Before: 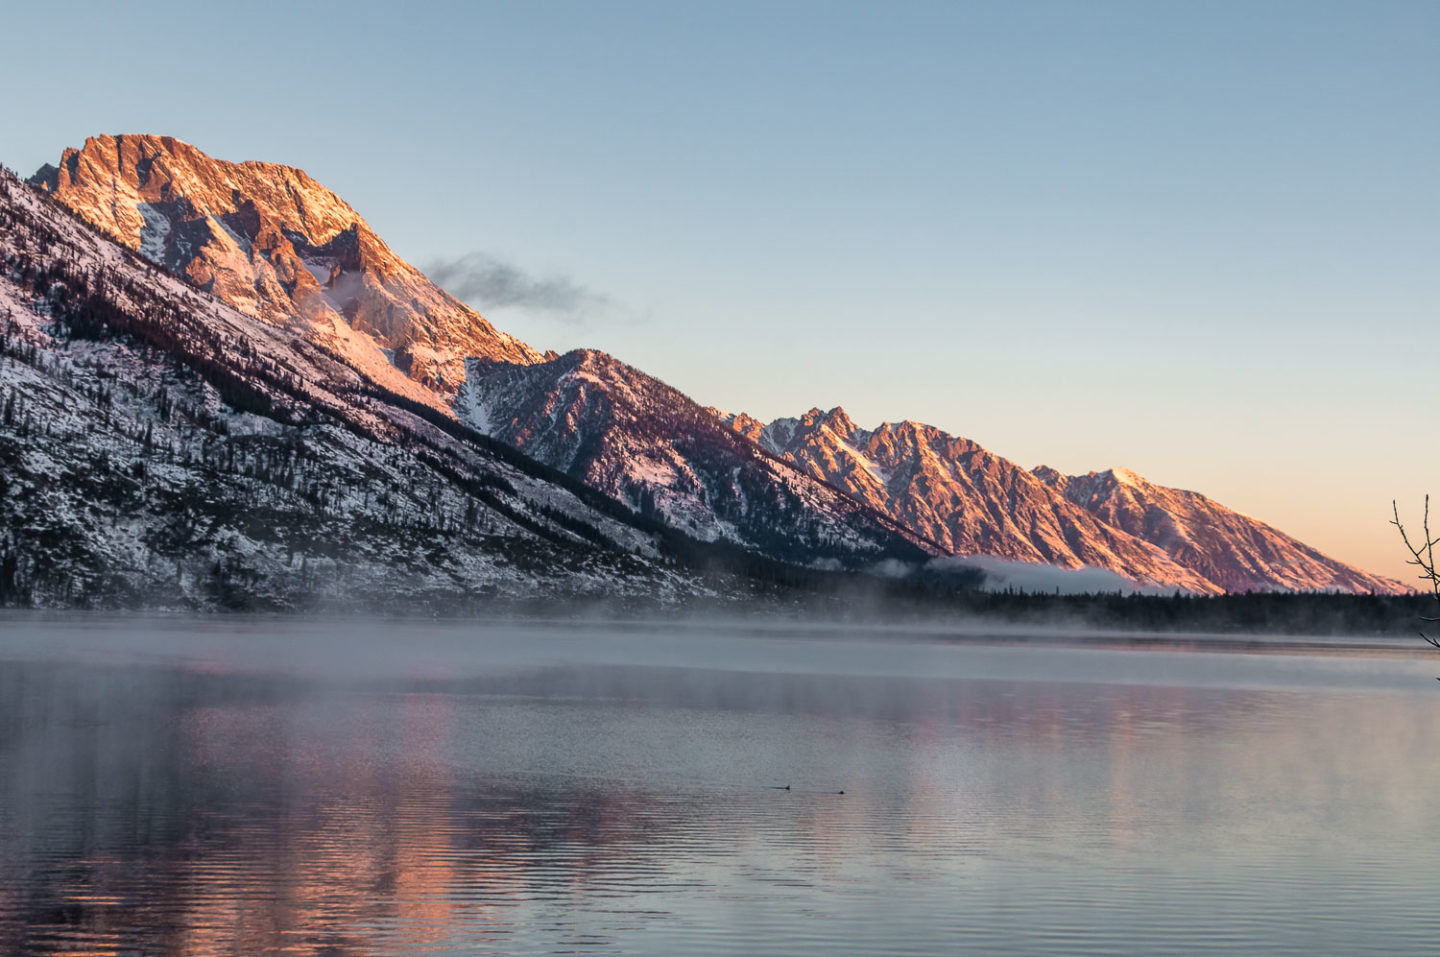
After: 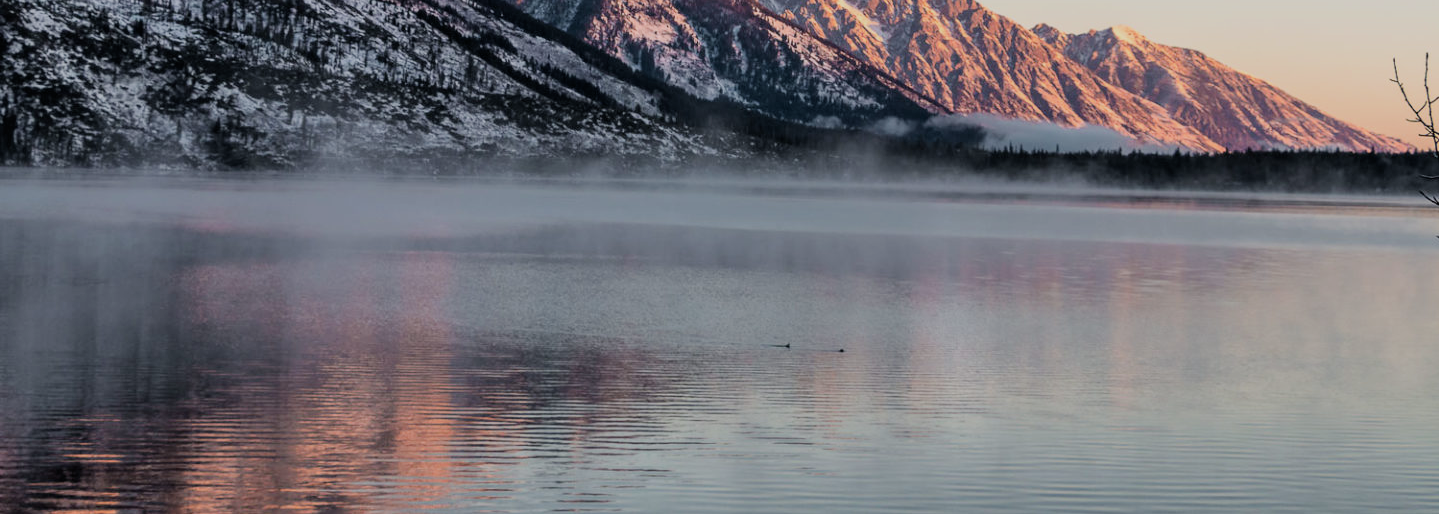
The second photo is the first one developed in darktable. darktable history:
filmic rgb: black relative exposure -7.65 EV, white relative exposure 4.56 EV, hardness 3.61
crop and rotate: top 46.237%
exposure: exposure 0.2 EV, compensate highlight preservation false
